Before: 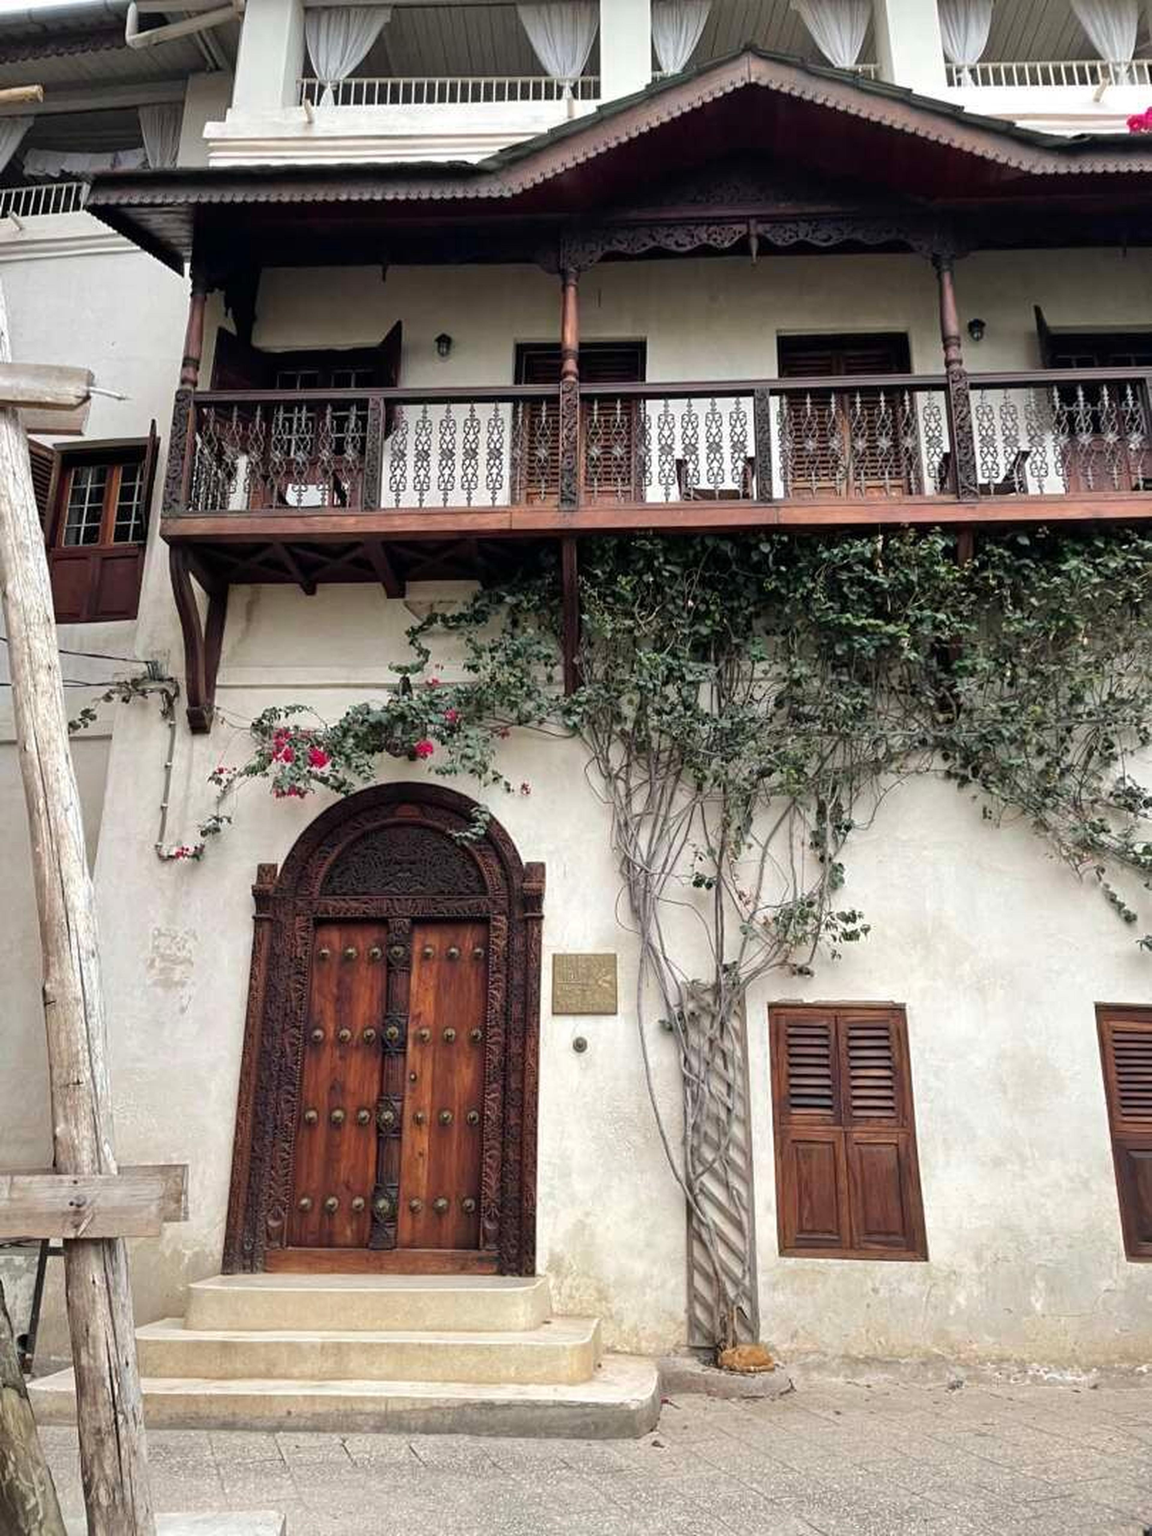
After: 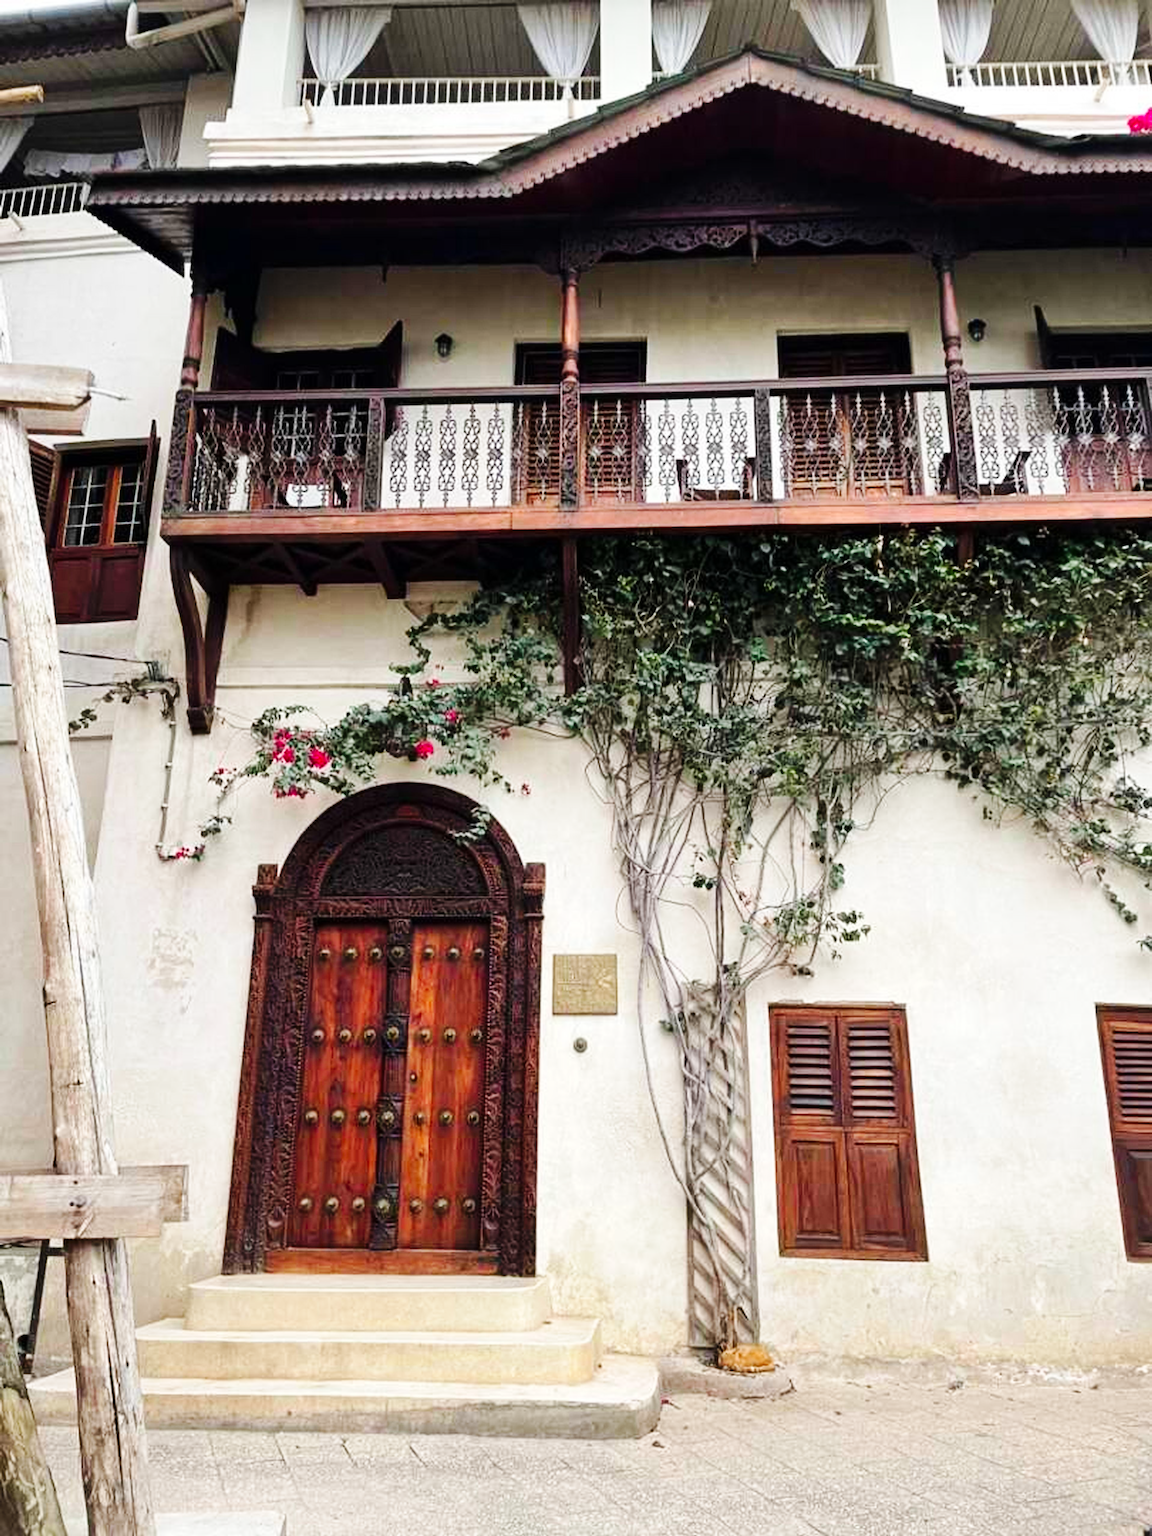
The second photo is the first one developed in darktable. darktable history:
contrast brightness saturation: contrast 0.04, saturation 0.16
base curve: curves: ch0 [(0, 0) (0.032, 0.025) (0.121, 0.166) (0.206, 0.329) (0.605, 0.79) (1, 1)], preserve colors none
